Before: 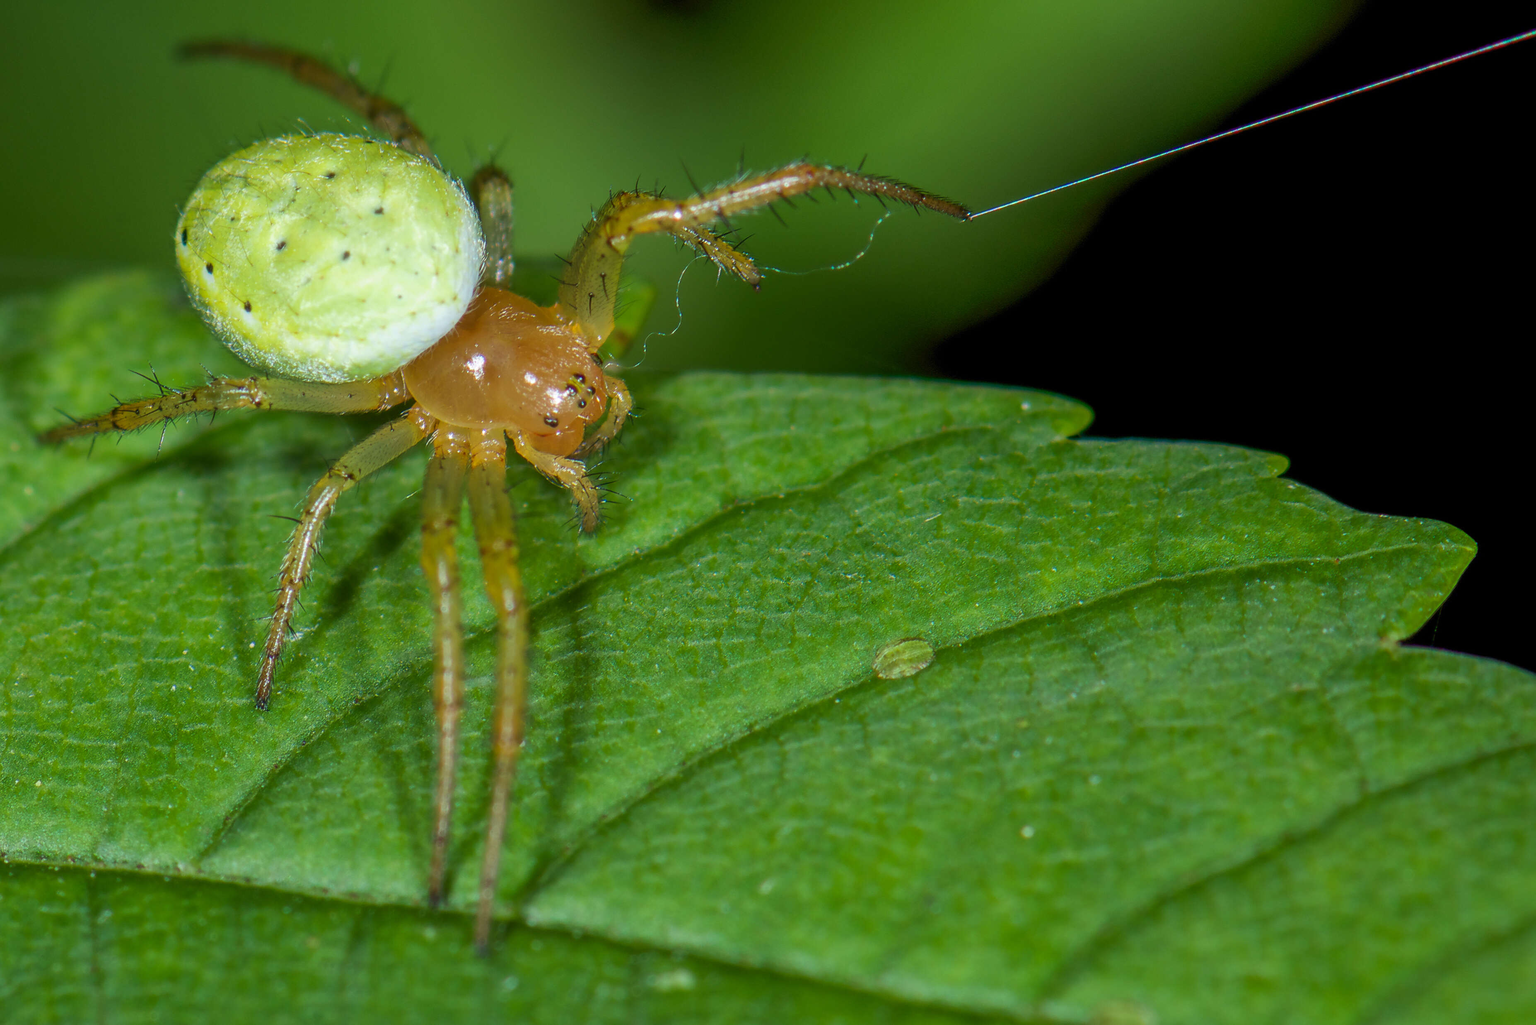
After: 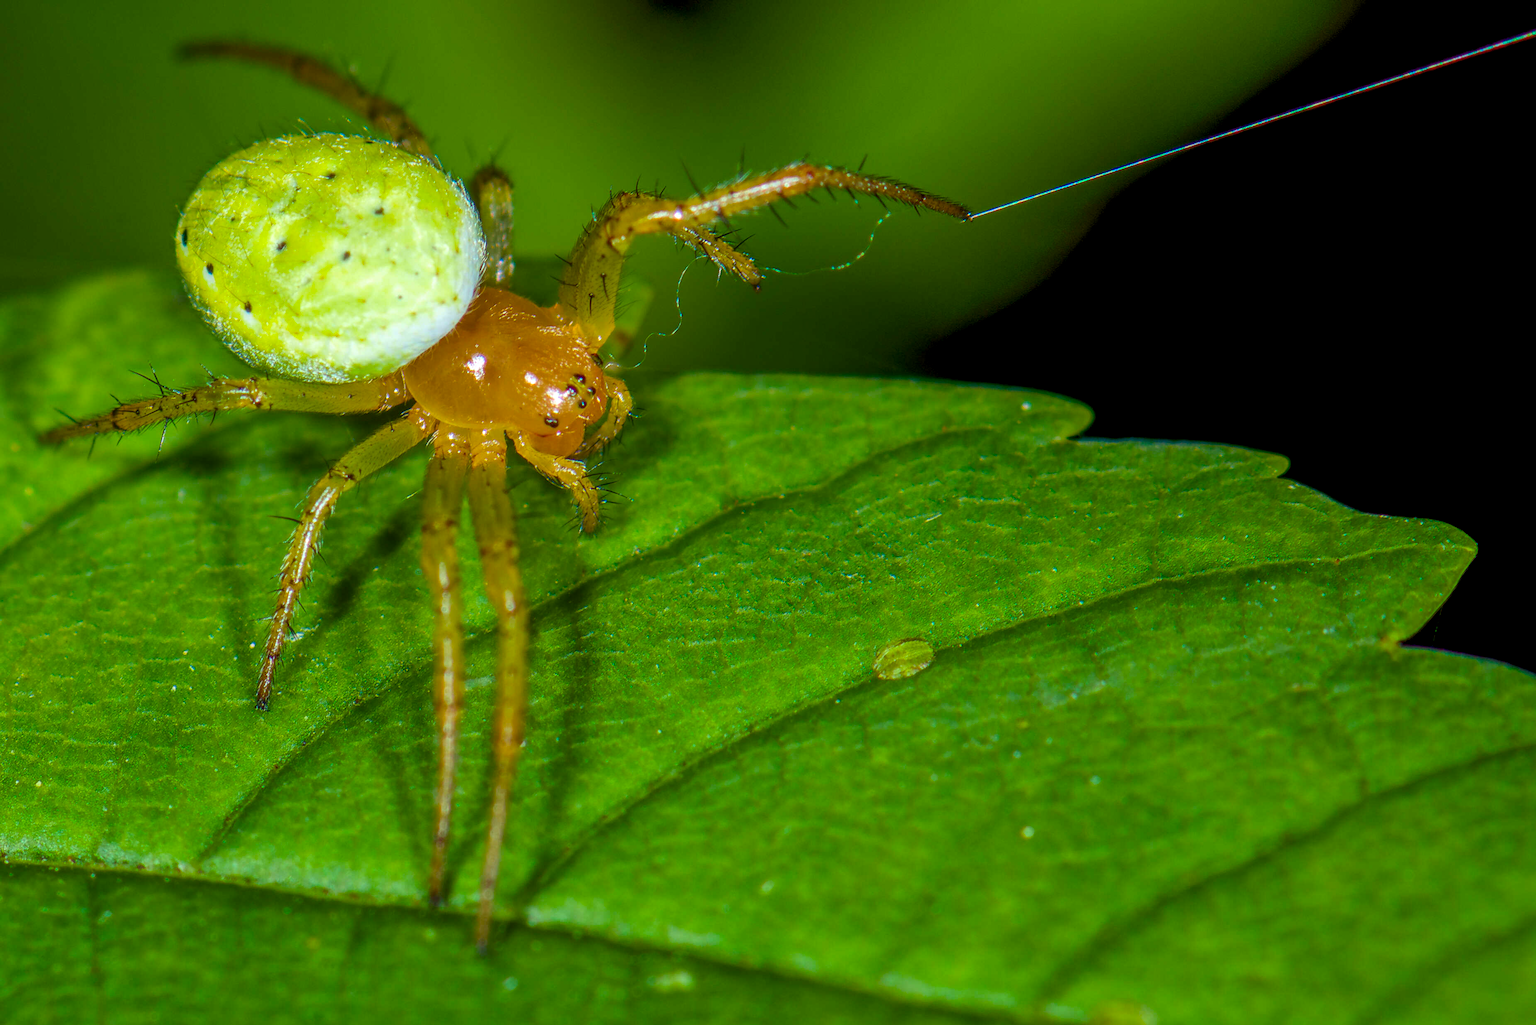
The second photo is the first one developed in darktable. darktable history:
color balance rgb: power › luminance 0.802%, power › chroma 0.423%, power › hue 35.36°, linear chroma grading › global chroma 14.802%, perceptual saturation grading › global saturation 25.033%, global vibrance 18.597%
local contrast: on, module defaults
